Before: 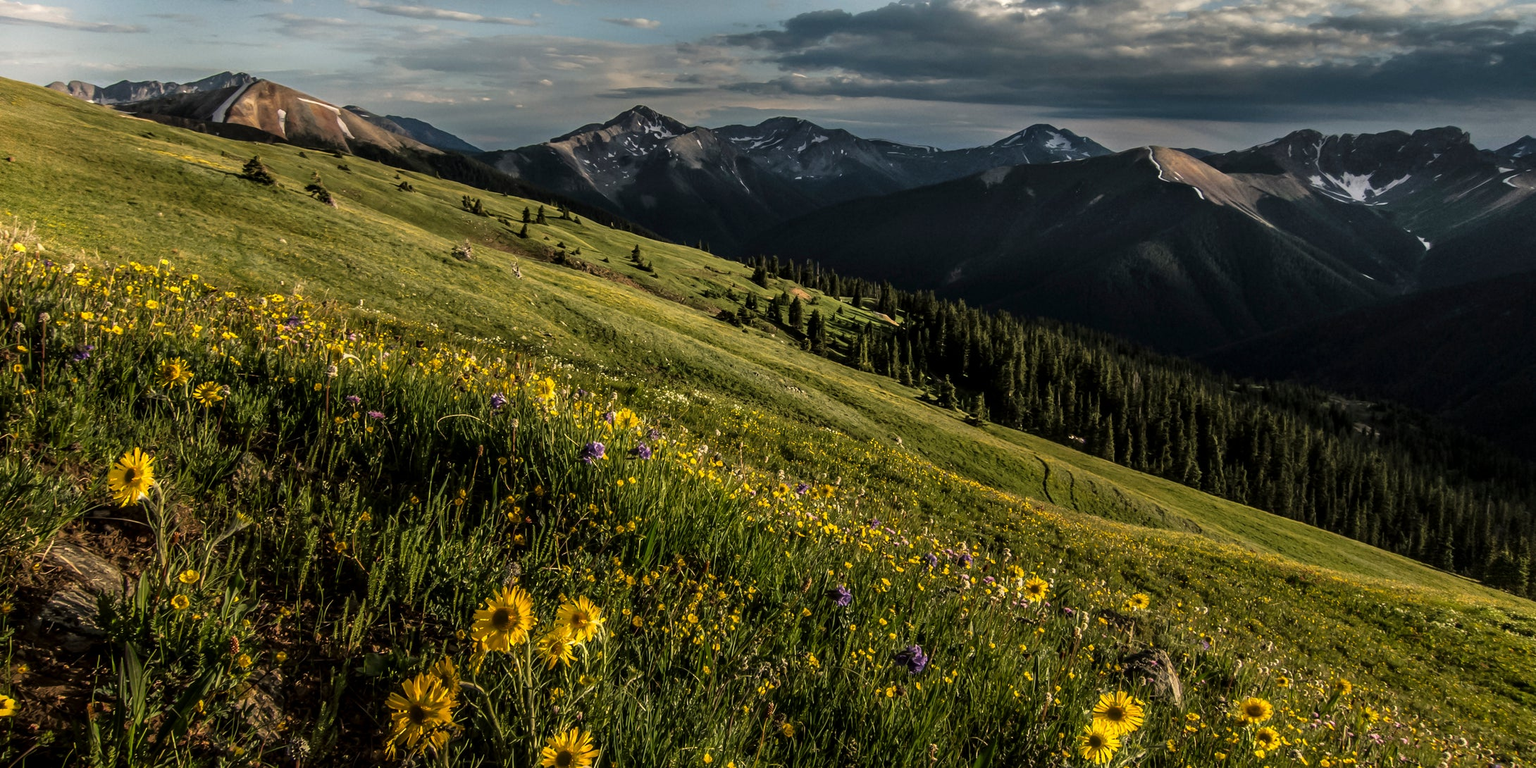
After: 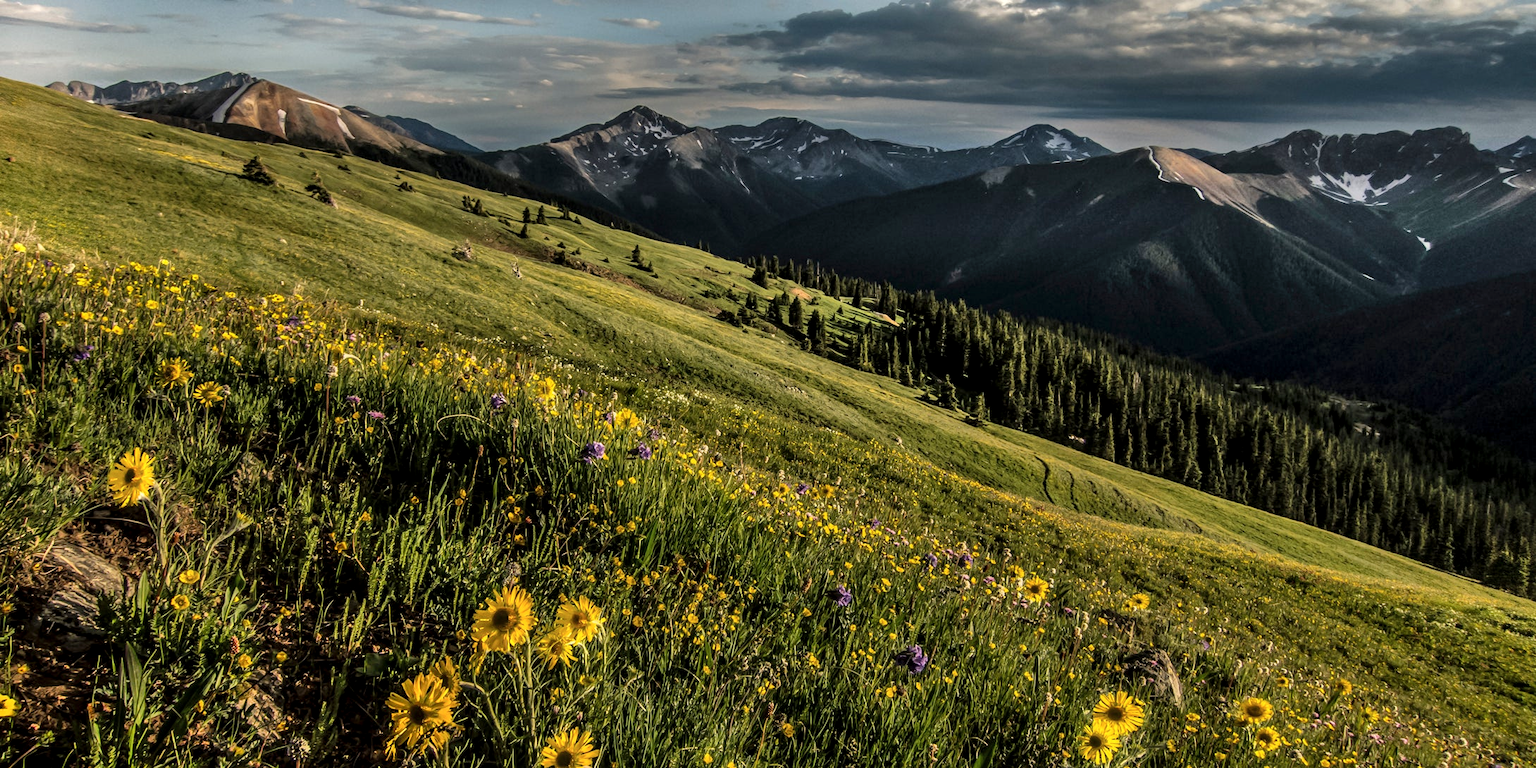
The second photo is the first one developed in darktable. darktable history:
shadows and highlights: soften with gaussian
local contrast: highlights 100%, shadows 100%, detail 120%, midtone range 0.2
